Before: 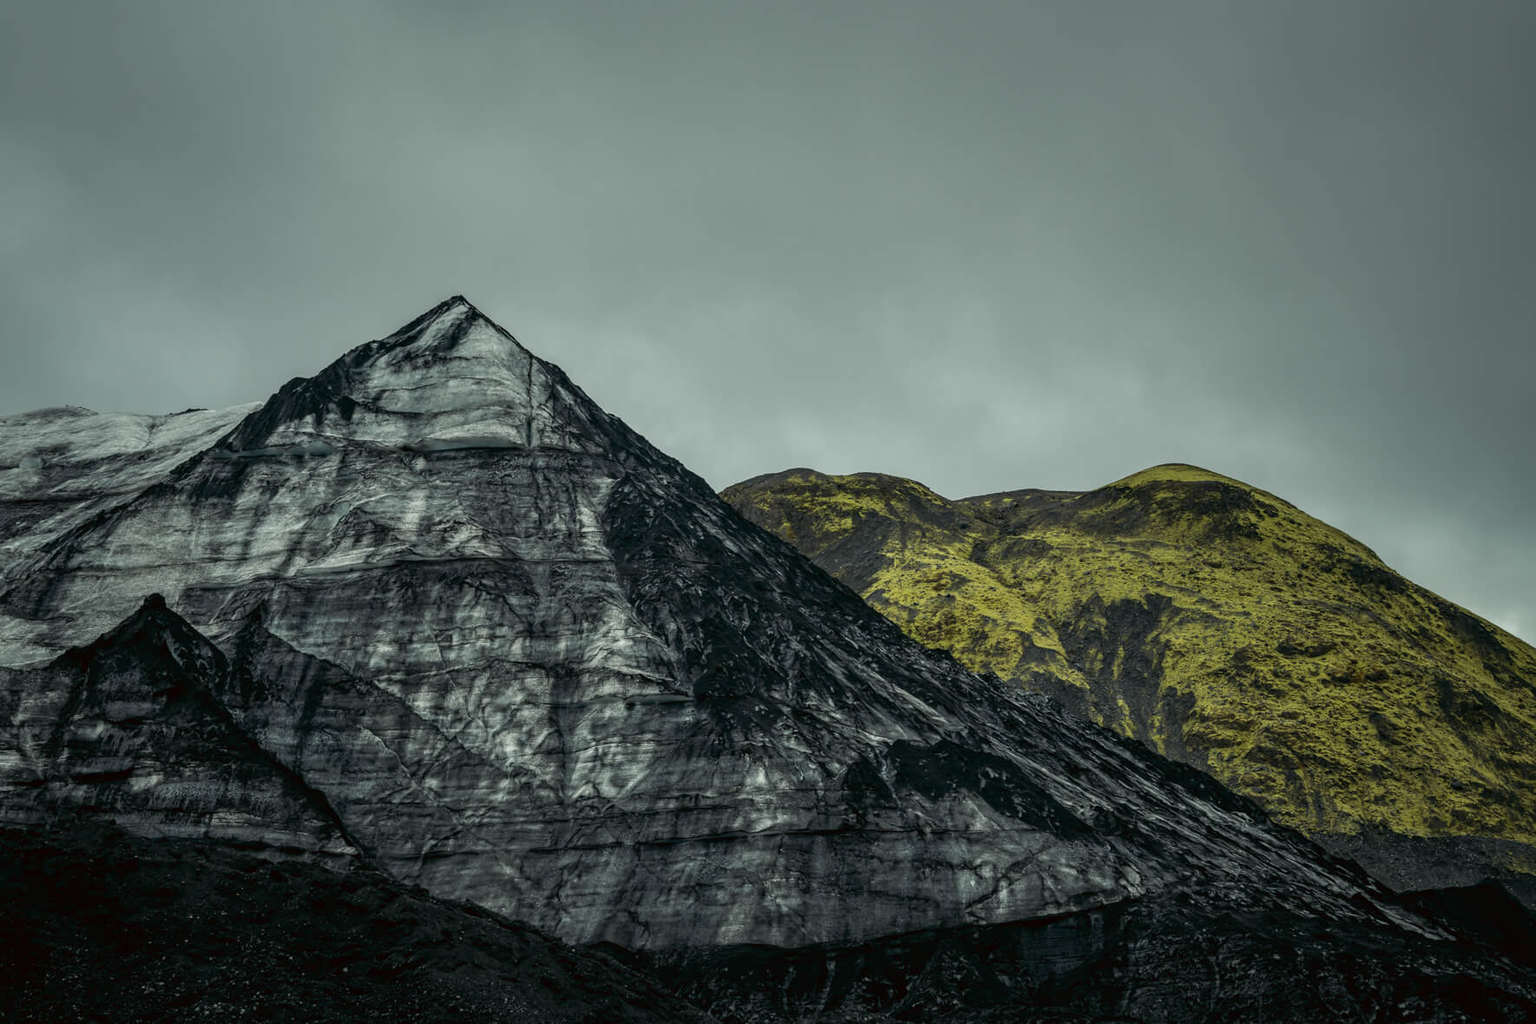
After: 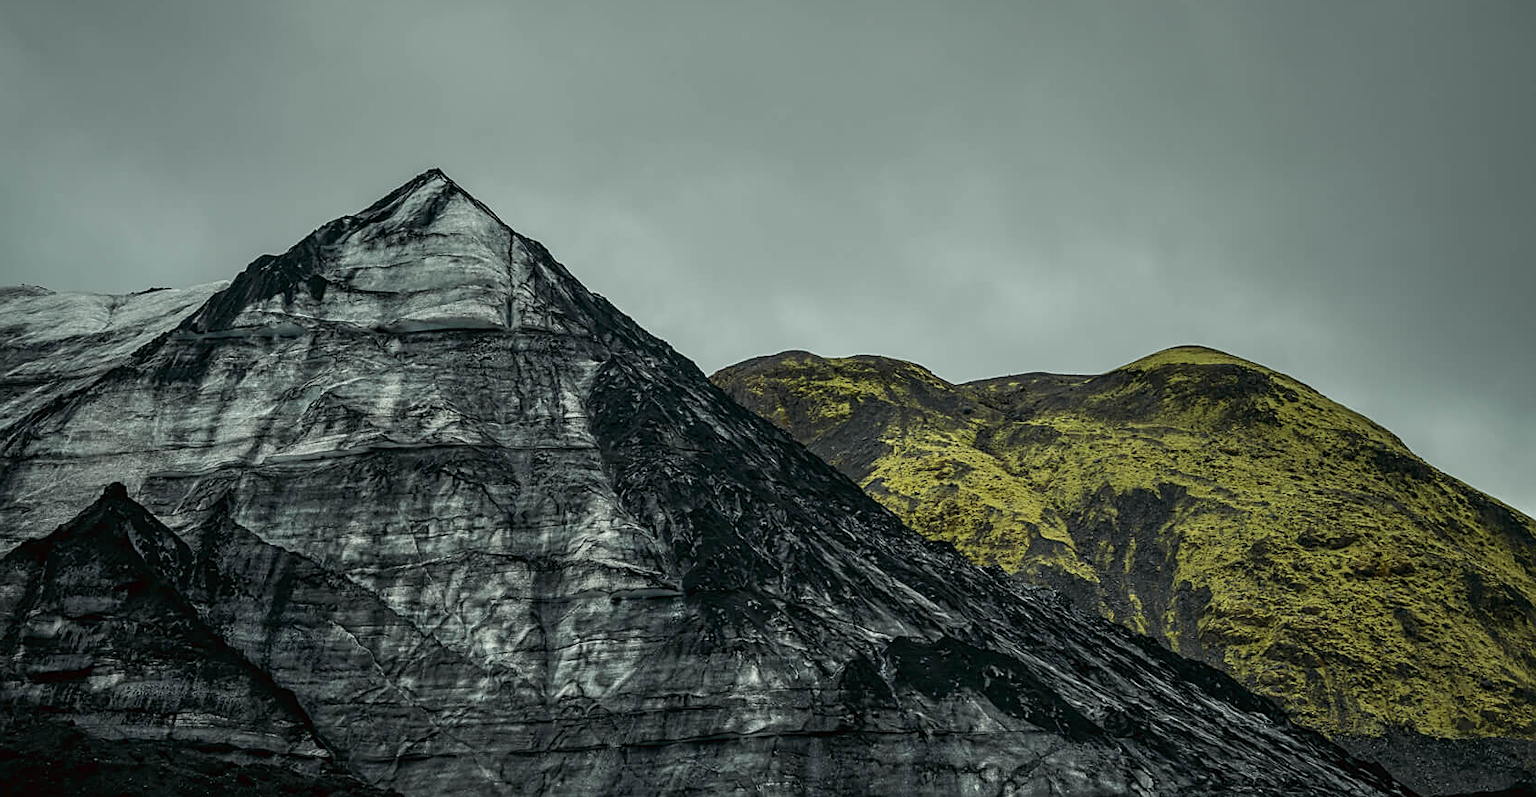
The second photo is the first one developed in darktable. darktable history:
crop and rotate: left 2.991%, top 13.302%, right 1.981%, bottom 12.636%
sharpen: on, module defaults
